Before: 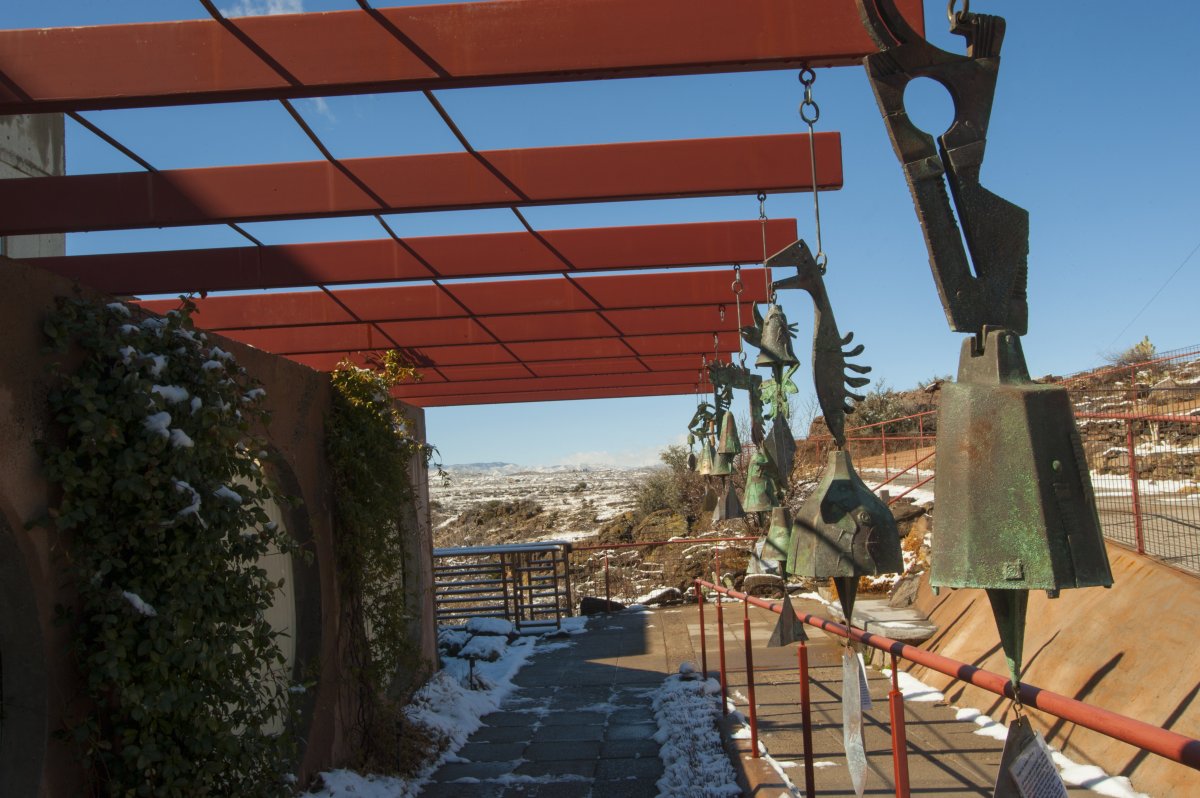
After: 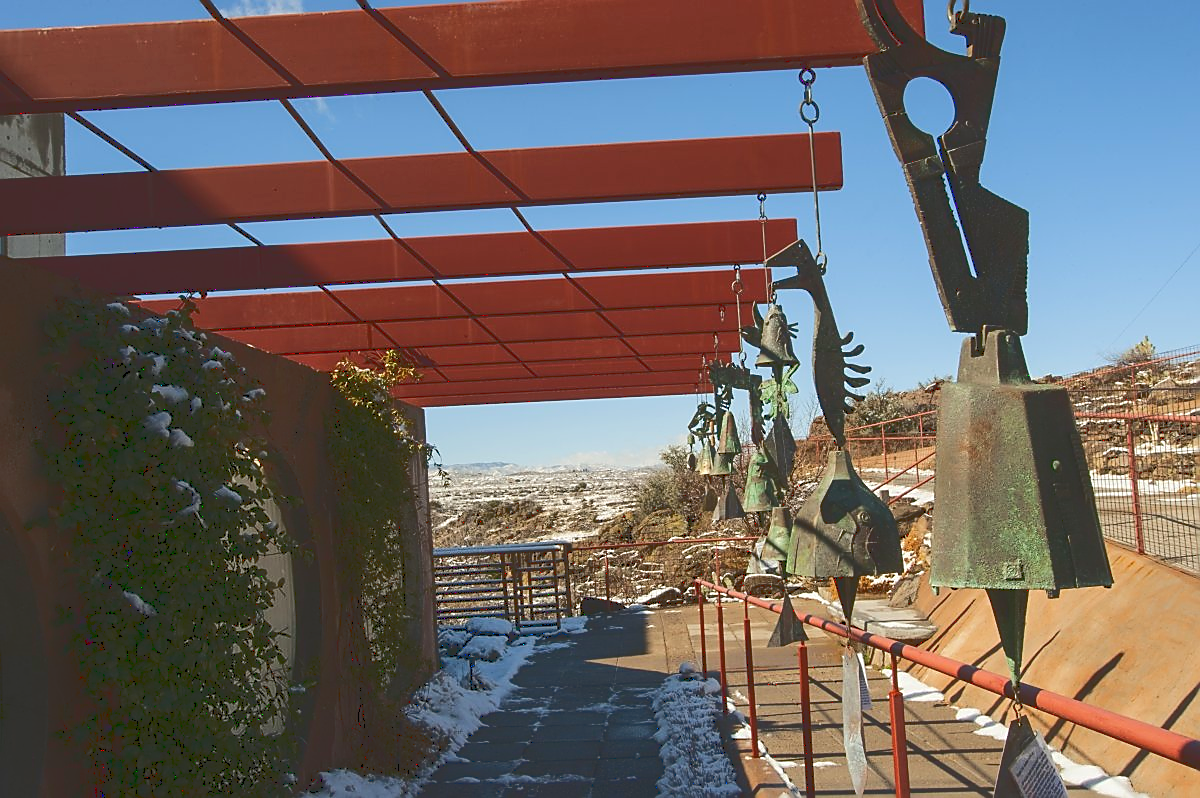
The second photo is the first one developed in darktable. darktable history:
base curve: curves: ch0 [(0, 0.024) (0.055, 0.065) (0.121, 0.166) (0.236, 0.319) (0.693, 0.726) (1, 1)]
sharpen: radius 1.36, amount 1.233, threshold 0.827
